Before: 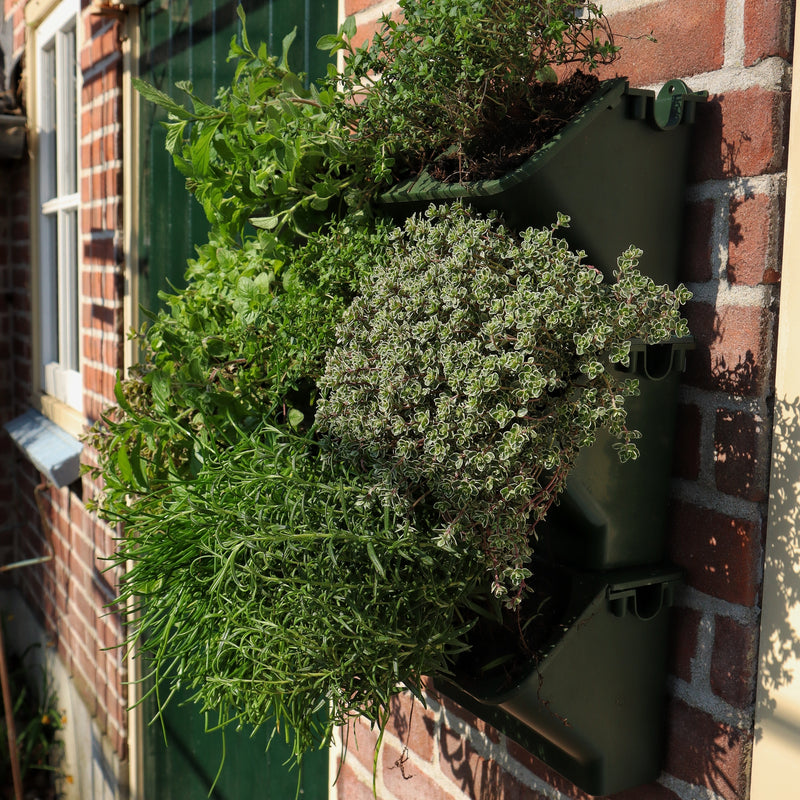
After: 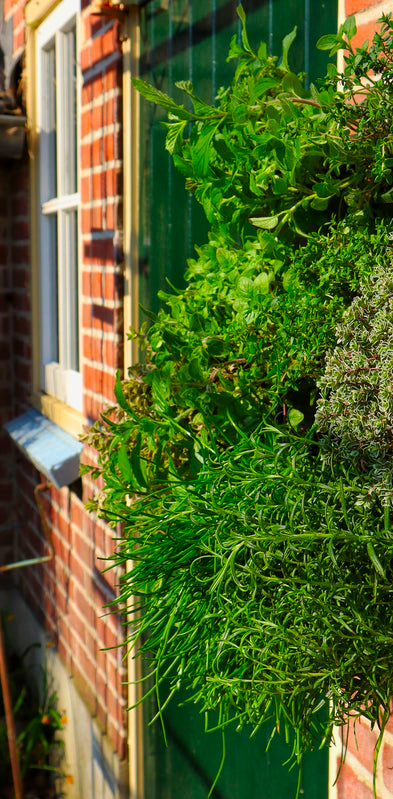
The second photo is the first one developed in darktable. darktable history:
shadows and highlights: shadows 35, highlights -35, soften with gaussian
color correction: saturation 1.8
crop and rotate: left 0%, top 0%, right 50.845%
